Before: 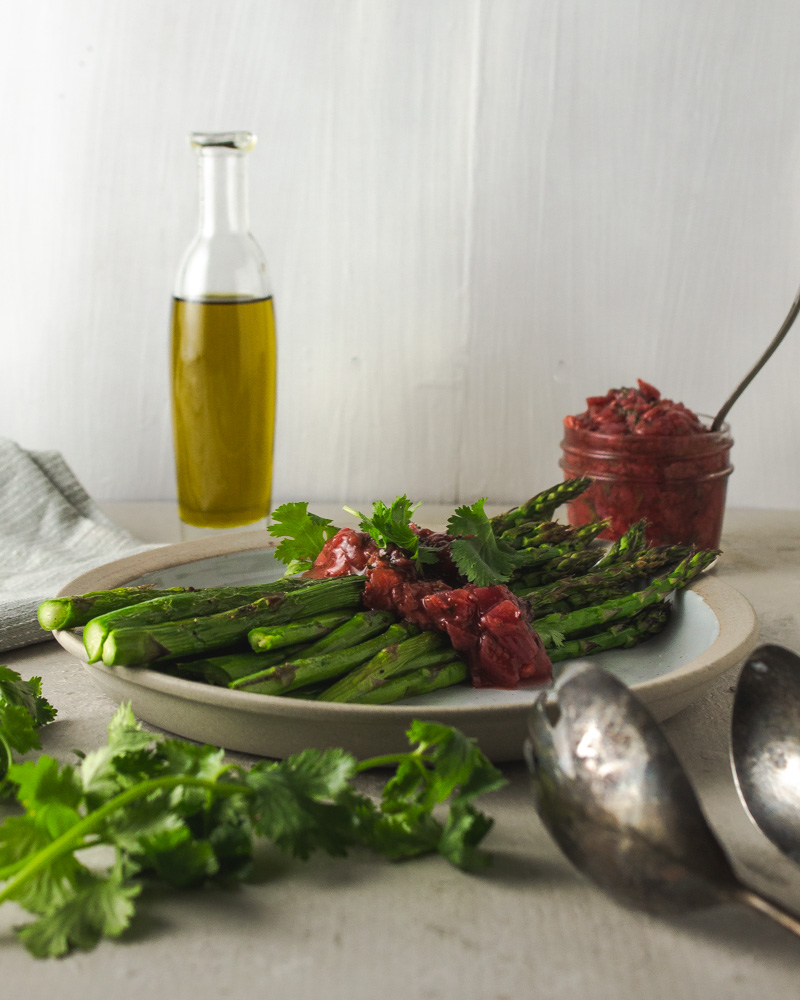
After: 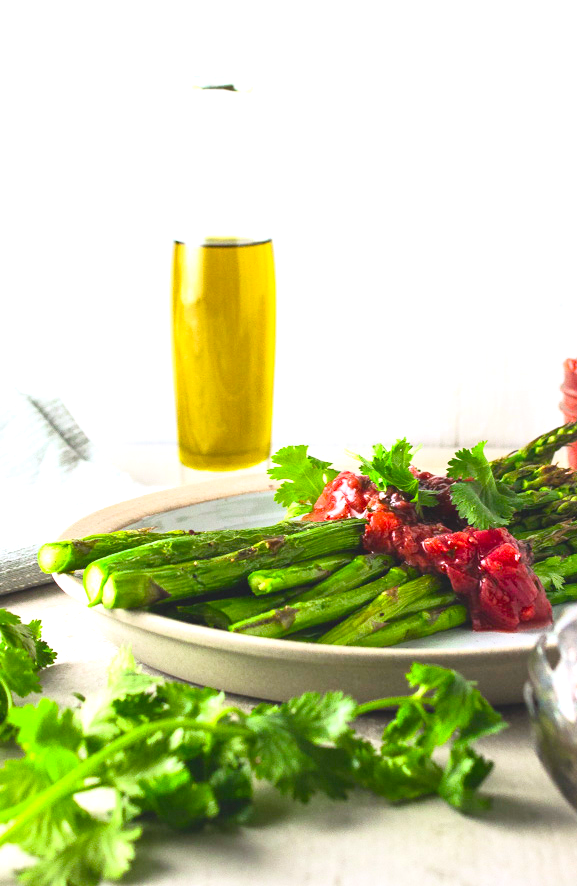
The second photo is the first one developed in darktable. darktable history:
crop: top 5.746%, right 27.856%, bottom 5.596%
exposure: black level correction 0, exposure 1.288 EV, compensate exposure bias true, compensate highlight preservation false
contrast brightness saturation: contrast 0.198, brightness 0.163, saturation 0.226
color balance rgb: linear chroma grading › global chroma 0.742%, perceptual saturation grading › global saturation 27.28%, perceptual saturation grading › highlights -28.391%, perceptual saturation grading › mid-tones 15.886%, perceptual saturation grading › shadows 33.661%, perceptual brilliance grading › global brilliance -1.254%, perceptual brilliance grading › highlights -1.03%, perceptual brilliance grading › mid-tones -1.832%, perceptual brilliance grading › shadows -1.08%, contrast 4.894%
color calibration: illuminant as shot in camera, x 0.358, y 0.373, temperature 4628.91 K
